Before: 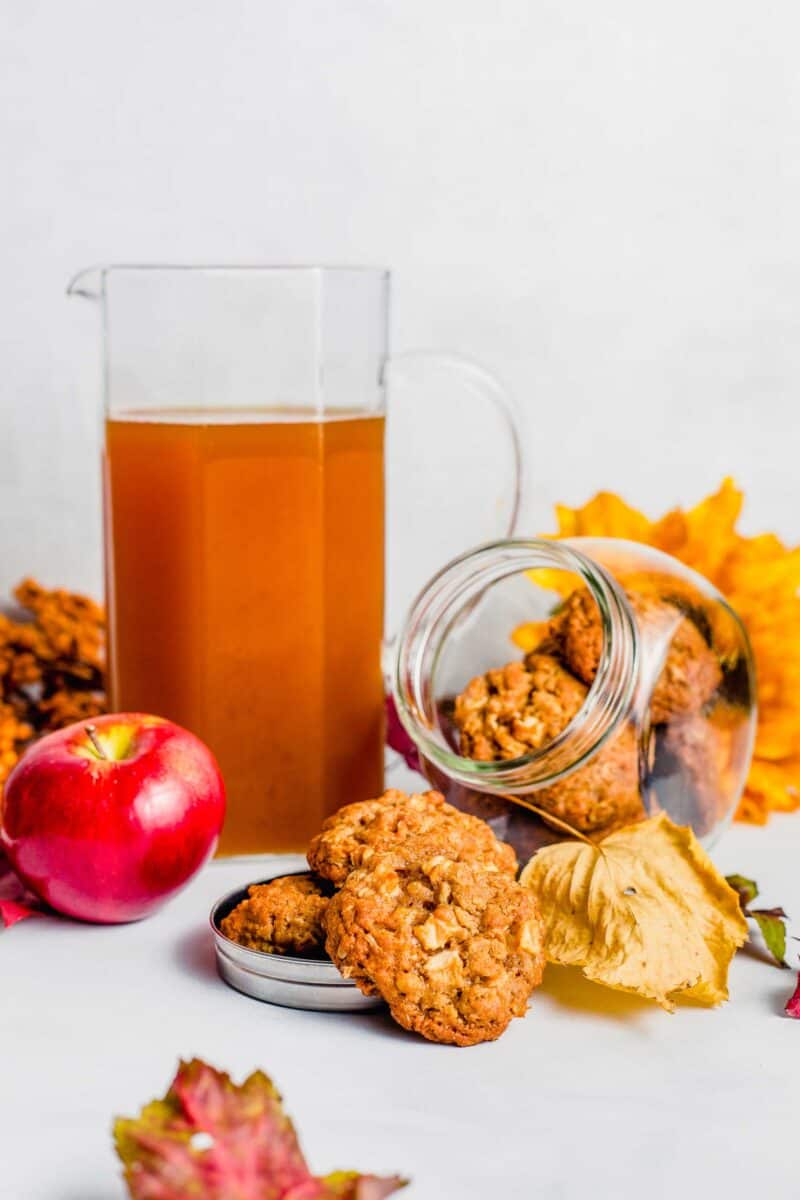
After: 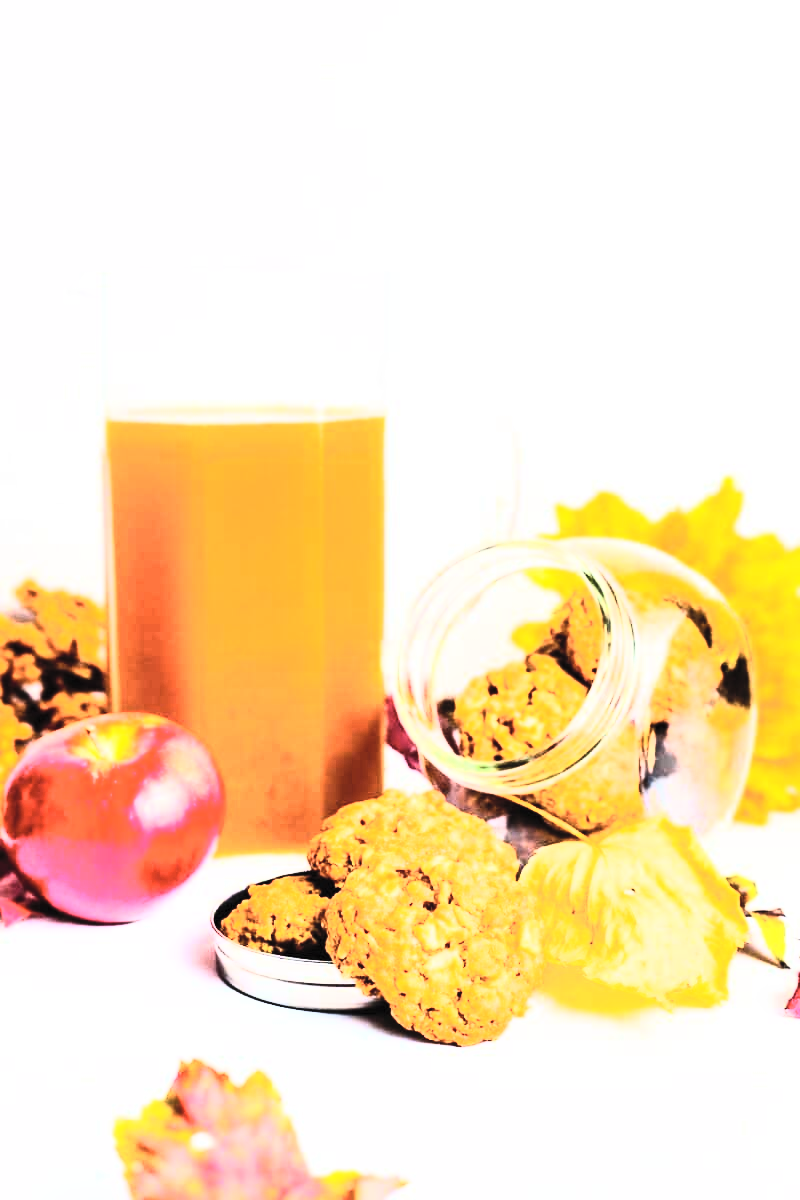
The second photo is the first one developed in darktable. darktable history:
contrast brightness saturation: contrast 0.39, brightness 0.53
exposure: exposure 0.178 EV, compensate exposure bias true, compensate highlight preservation false
rgb curve: curves: ch0 [(0, 0) (0.21, 0.15) (0.24, 0.21) (0.5, 0.75) (0.75, 0.96) (0.89, 0.99) (1, 1)]; ch1 [(0, 0.02) (0.21, 0.13) (0.25, 0.2) (0.5, 0.67) (0.75, 0.9) (0.89, 0.97) (1, 1)]; ch2 [(0, 0.02) (0.21, 0.13) (0.25, 0.2) (0.5, 0.67) (0.75, 0.9) (0.89, 0.97) (1, 1)], compensate middle gray true
